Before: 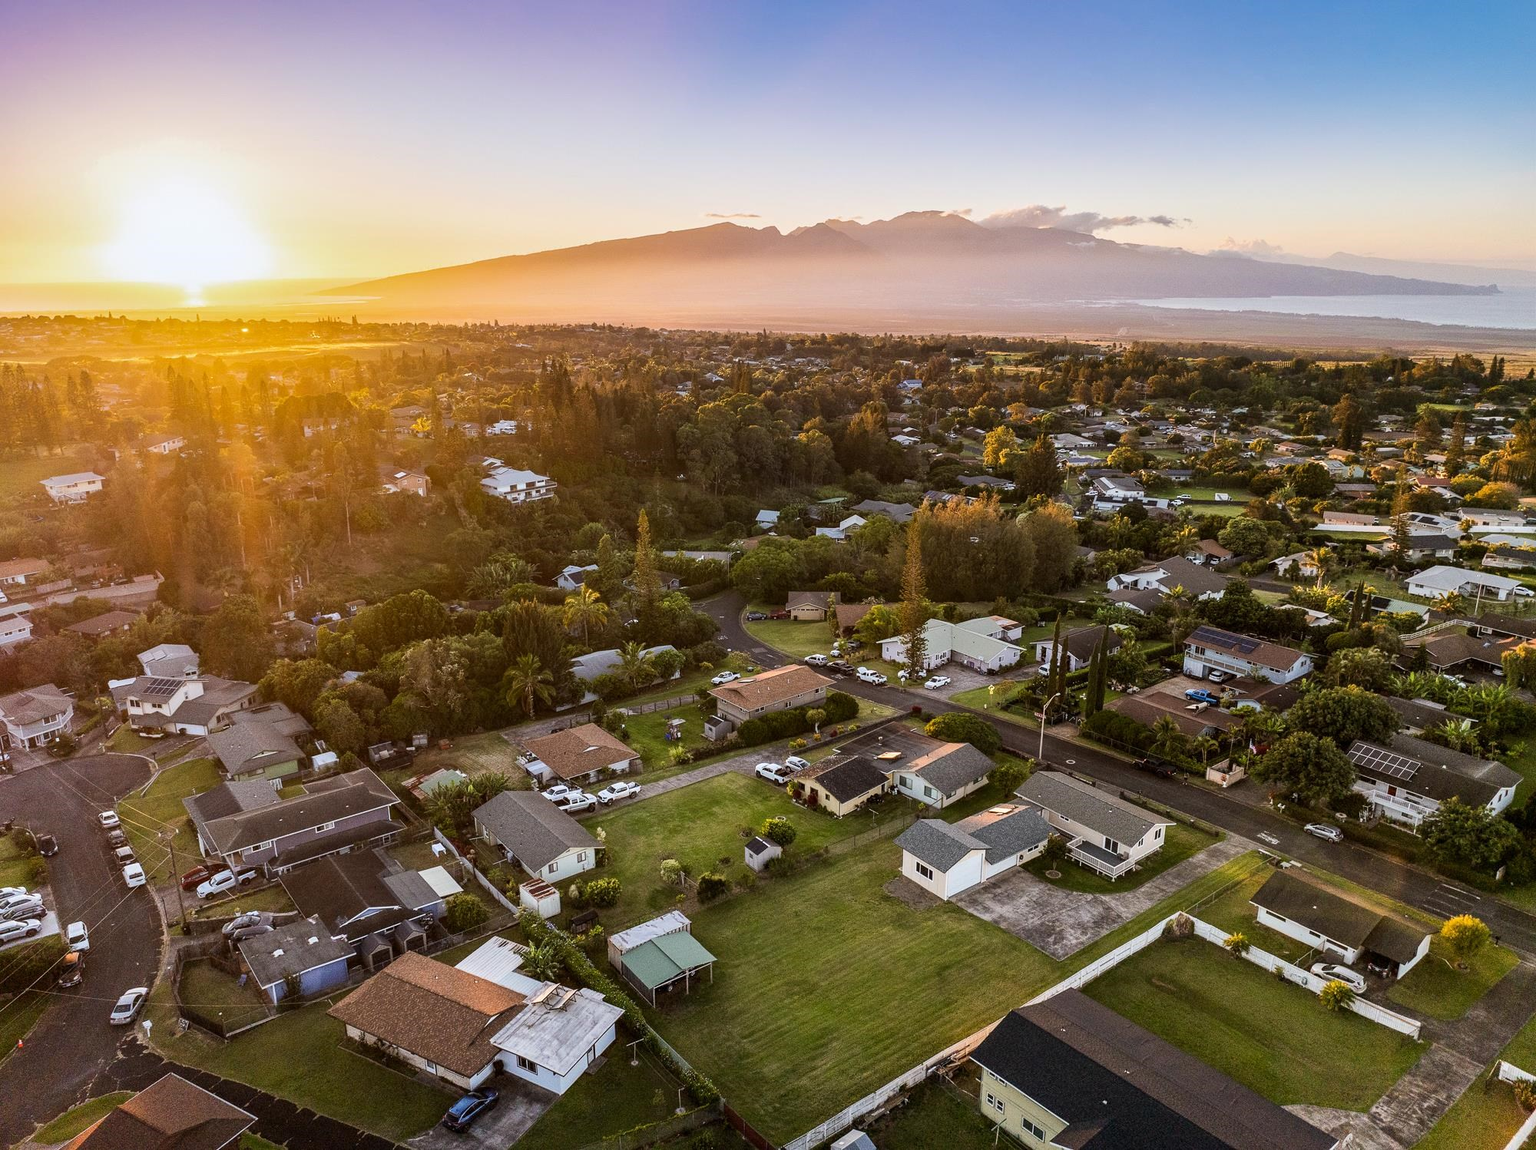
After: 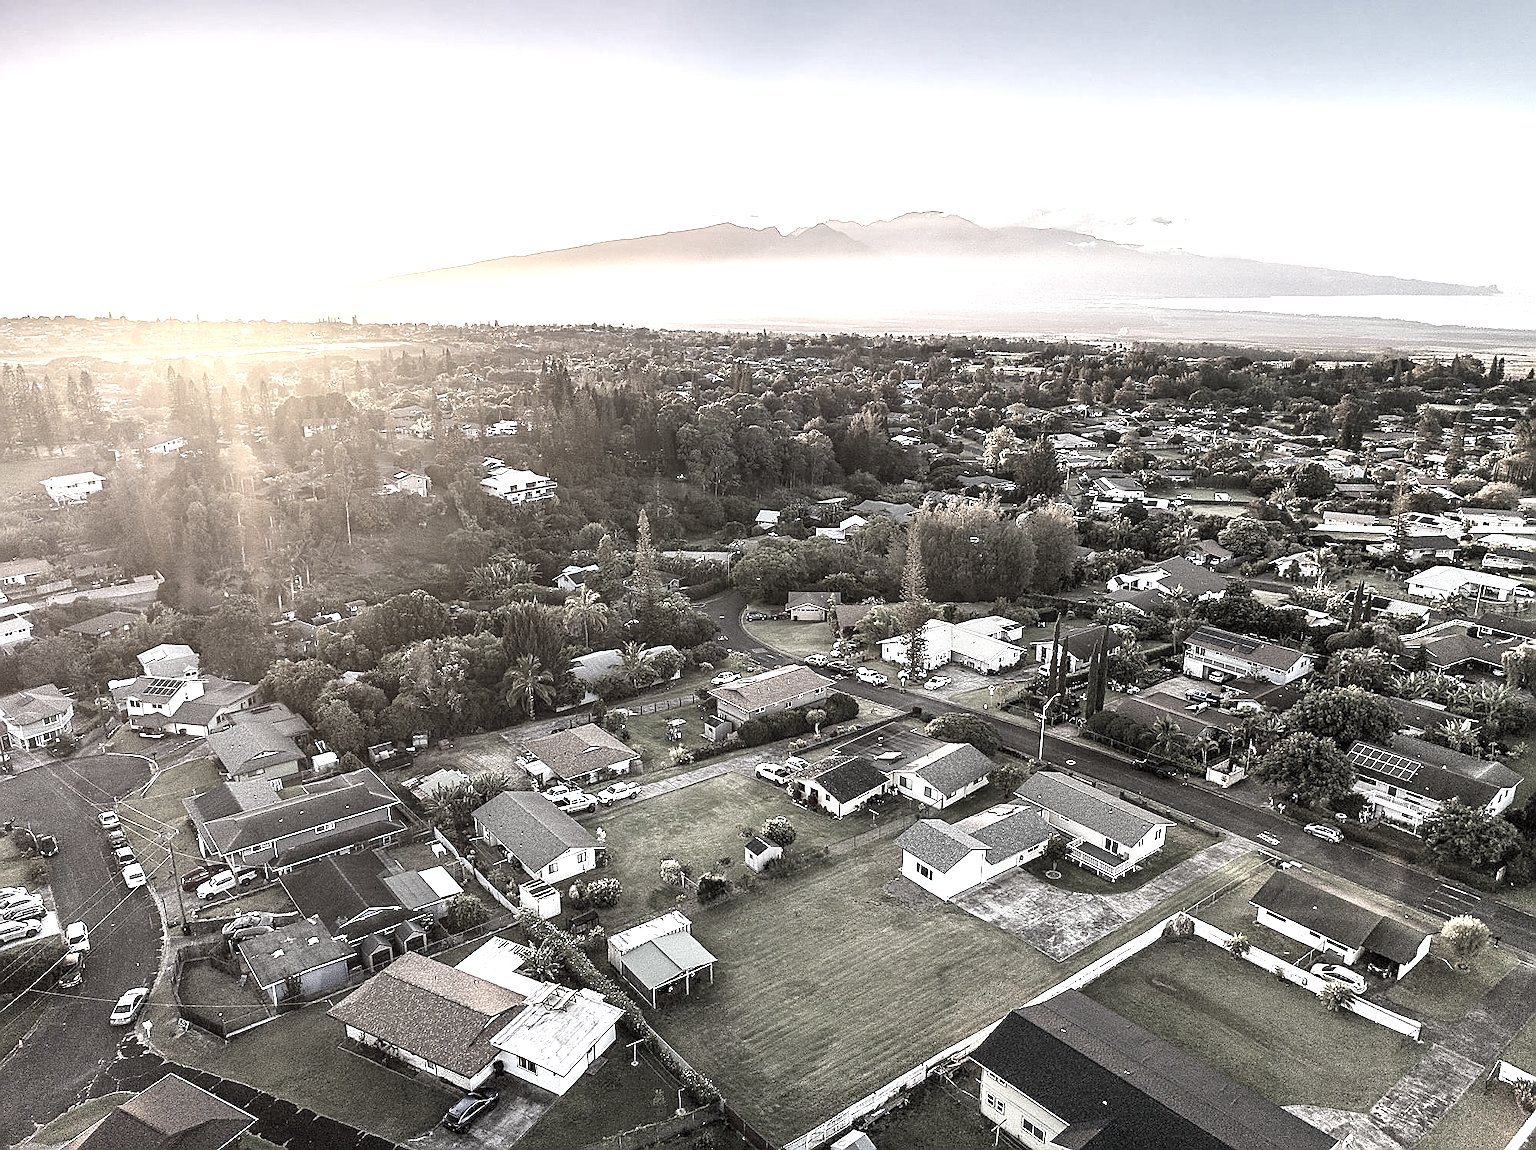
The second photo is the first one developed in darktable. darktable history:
color correction: highlights b* 0.057, saturation 0.163
exposure: black level correction 0, exposure 1.178 EV, compensate highlight preservation false
tone equalizer: -8 EV -0.585 EV, mask exposure compensation -0.512 EV
sharpen: radius 1.413, amount 1.251, threshold 0.62
